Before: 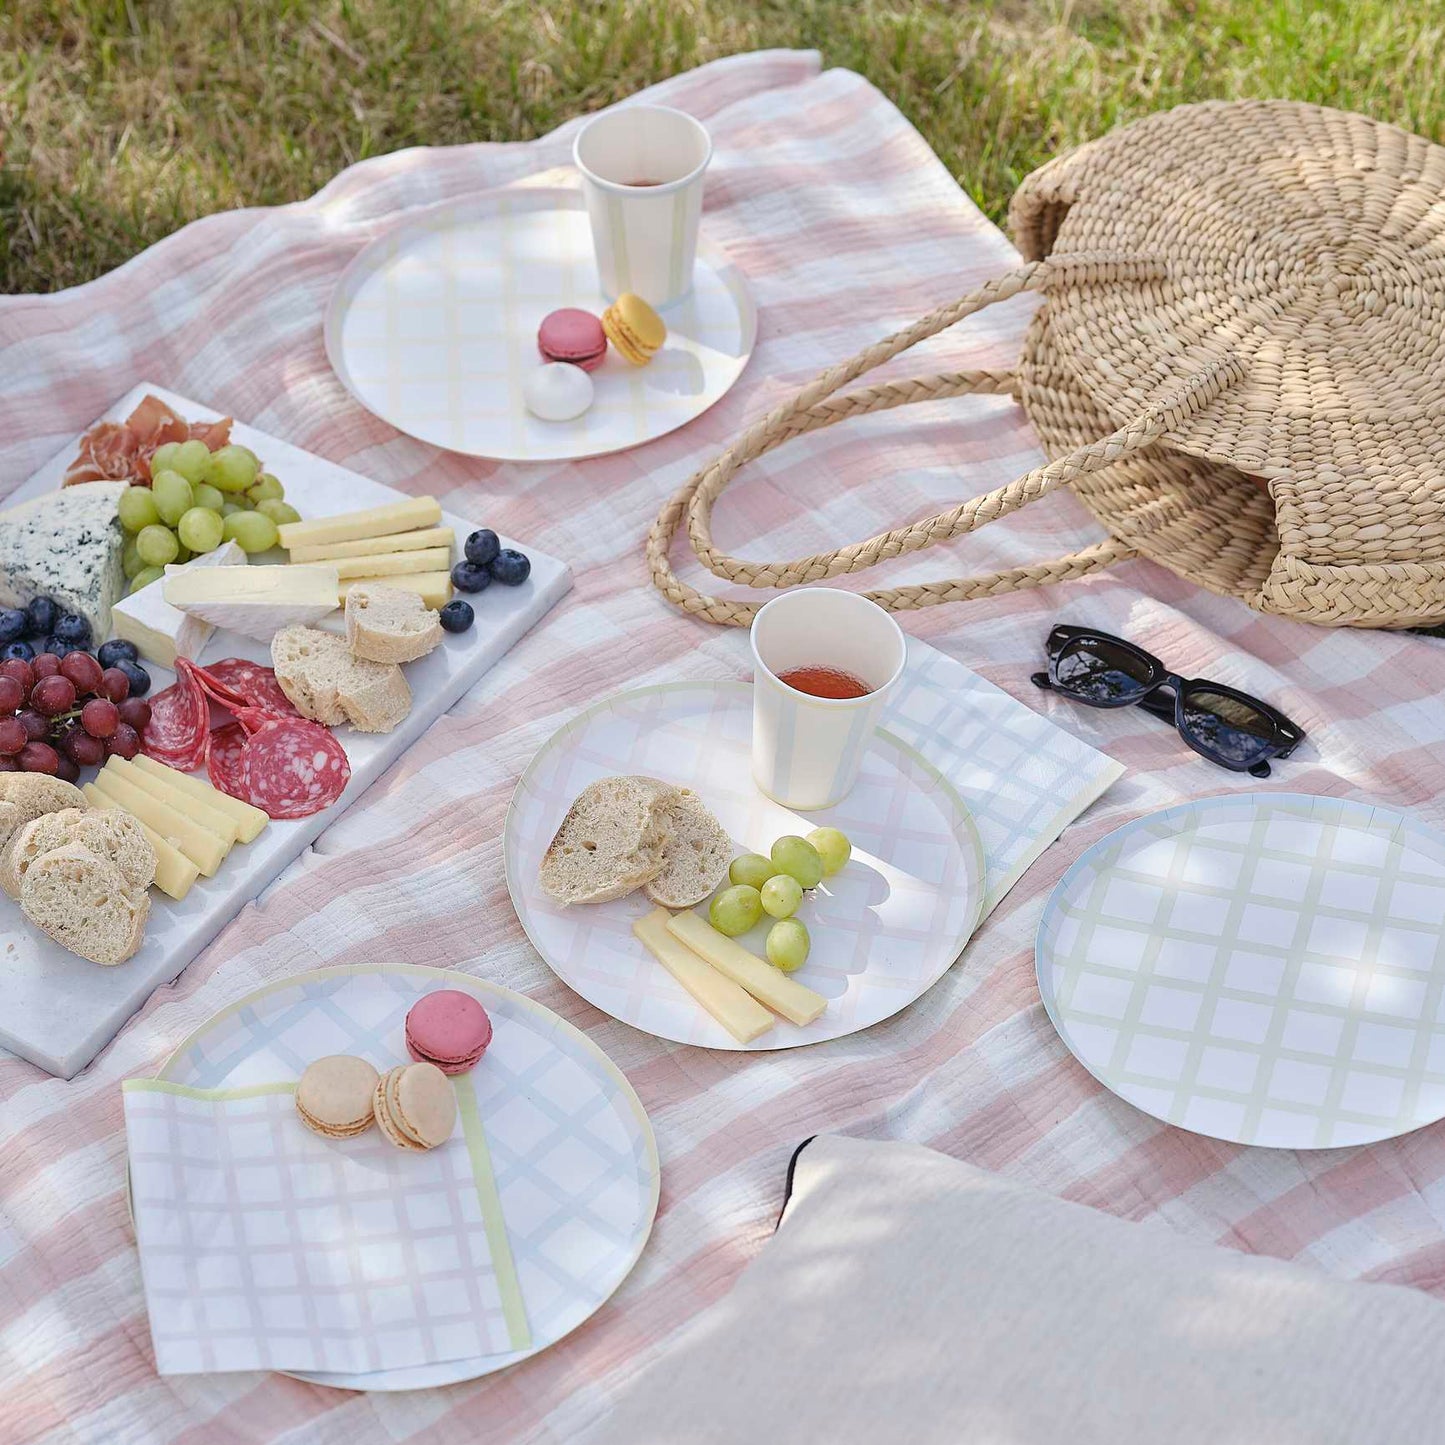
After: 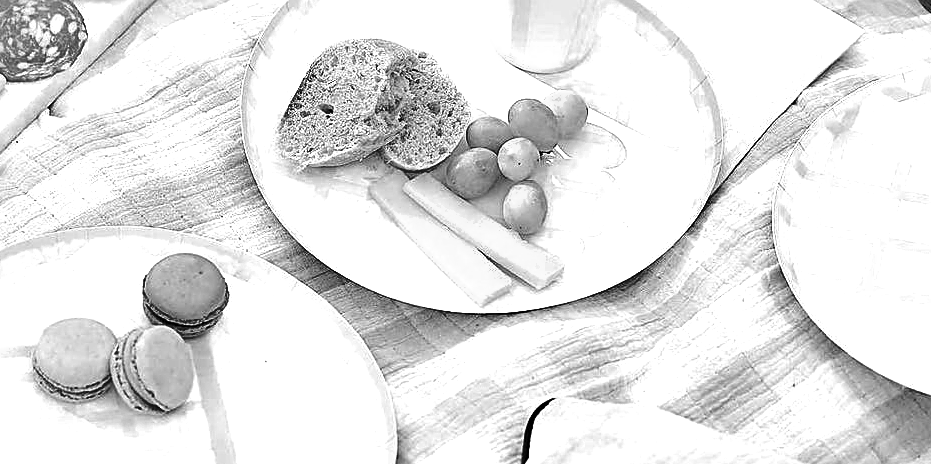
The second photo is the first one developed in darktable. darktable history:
color zones: curves: ch0 [(0, 0.613) (0.01, 0.613) (0.245, 0.448) (0.498, 0.529) (0.642, 0.665) (0.879, 0.777) (0.99, 0.613)]; ch1 [(0, 0) (0.143, 0) (0.286, 0) (0.429, 0) (0.571, 0) (0.714, 0) (0.857, 0)]
crop: left 18.202%, top 51.059%, right 17.342%, bottom 16.81%
shadows and highlights: shadows 59.09, soften with gaussian
tone equalizer: edges refinement/feathering 500, mask exposure compensation -1.57 EV, preserve details no
exposure: black level correction 0.012, exposure 0.691 EV, compensate highlight preservation false
sharpen: on, module defaults
